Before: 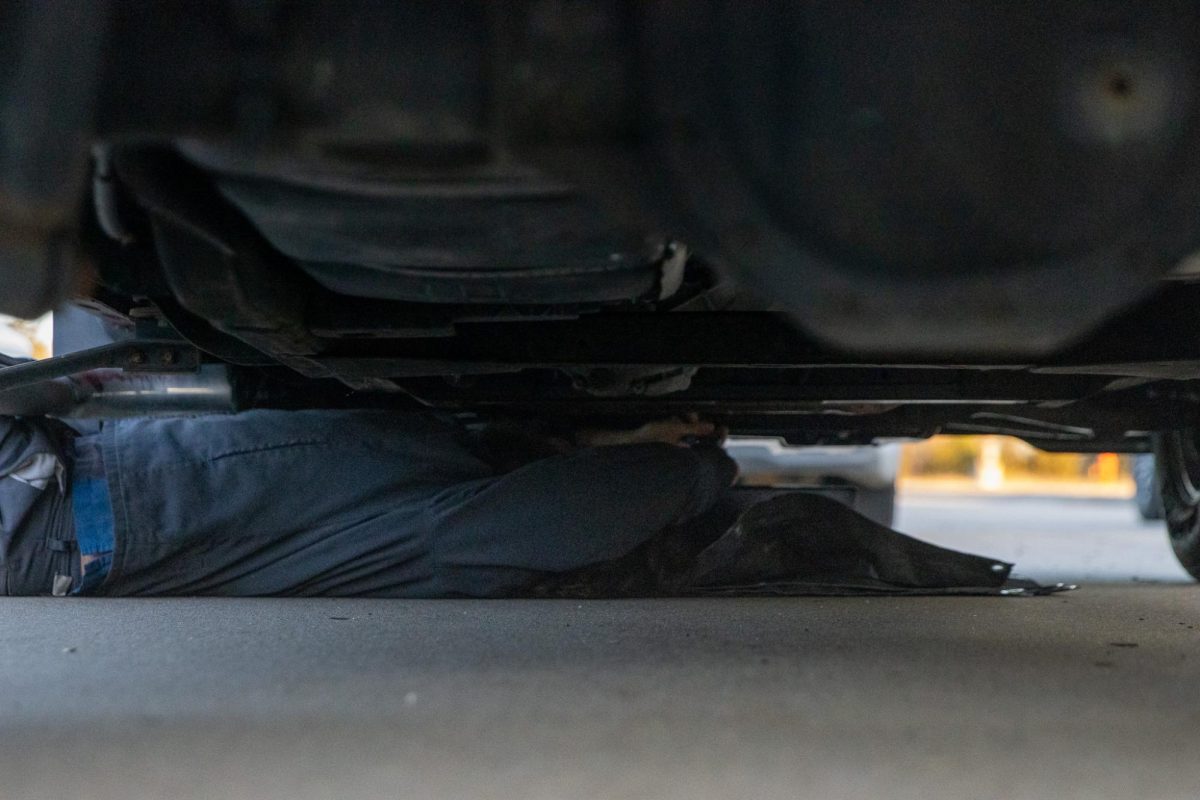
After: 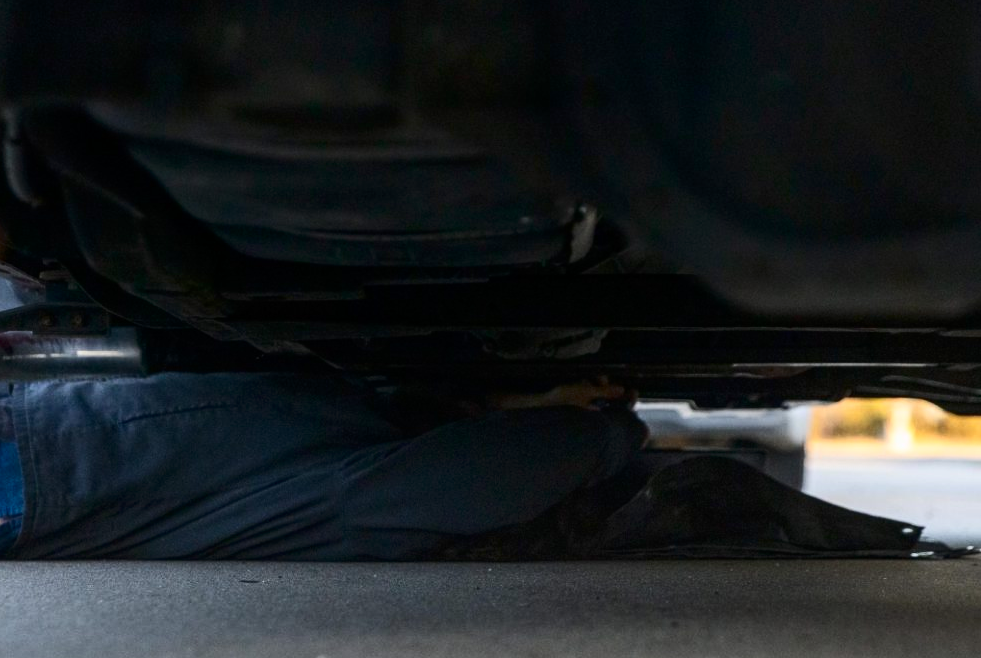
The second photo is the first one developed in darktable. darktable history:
contrast brightness saturation: contrast 0.291
crop and rotate: left 7.581%, top 4.657%, right 10.591%, bottom 13.031%
